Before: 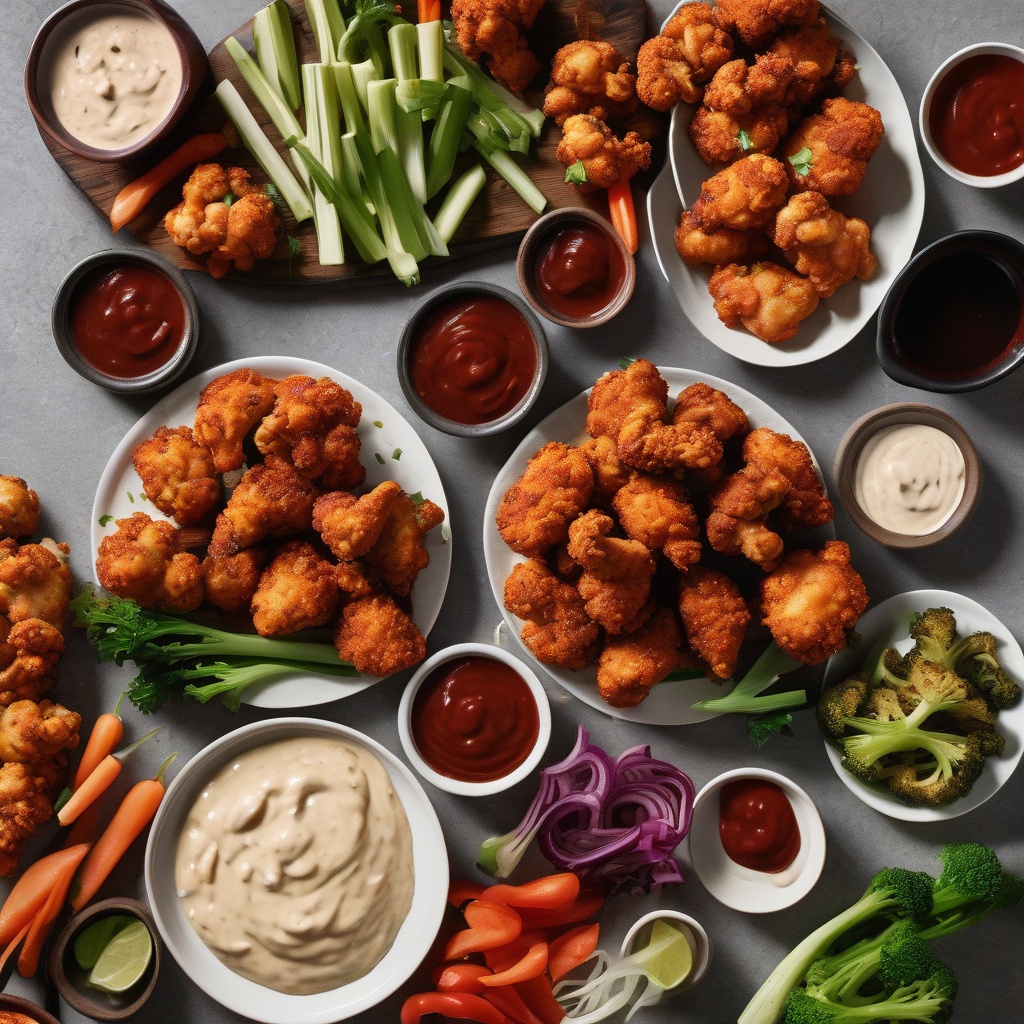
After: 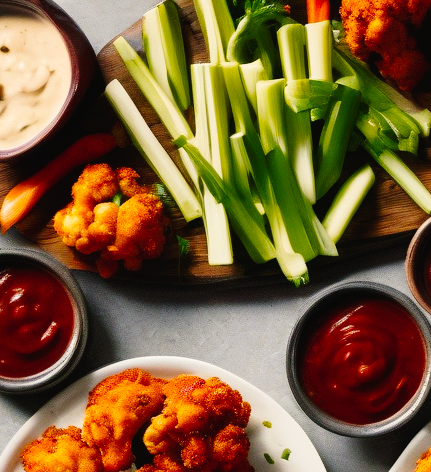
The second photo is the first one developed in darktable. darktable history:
crop and rotate: left 10.934%, top 0.055%, right 46.93%, bottom 53.769%
tone curve: curves: ch0 [(0, 0) (0.003, 0.016) (0.011, 0.019) (0.025, 0.023) (0.044, 0.029) (0.069, 0.042) (0.1, 0.068) (0.136, 0.101) (0.177, 0.143) (0.224, 0.21) (0.277, 0.289) (0.335, 0.379) (0.399, 0.476) (0.468, 0.569) (0.543, 0.654) (0.623, 0.75) (0.709, 0.822) (0.801, 0.893) (0.898, 0.946) (1, 1)], preserve colors none
color balance rgb: shadows lift › chroma 2.018%, shadows lift › hue 221.16°, highlights gain › chroma 3.086%, highlights gain › hue 75.59°, perceptual saturation grading › global saturation 19.308%, global vibrance 20%
